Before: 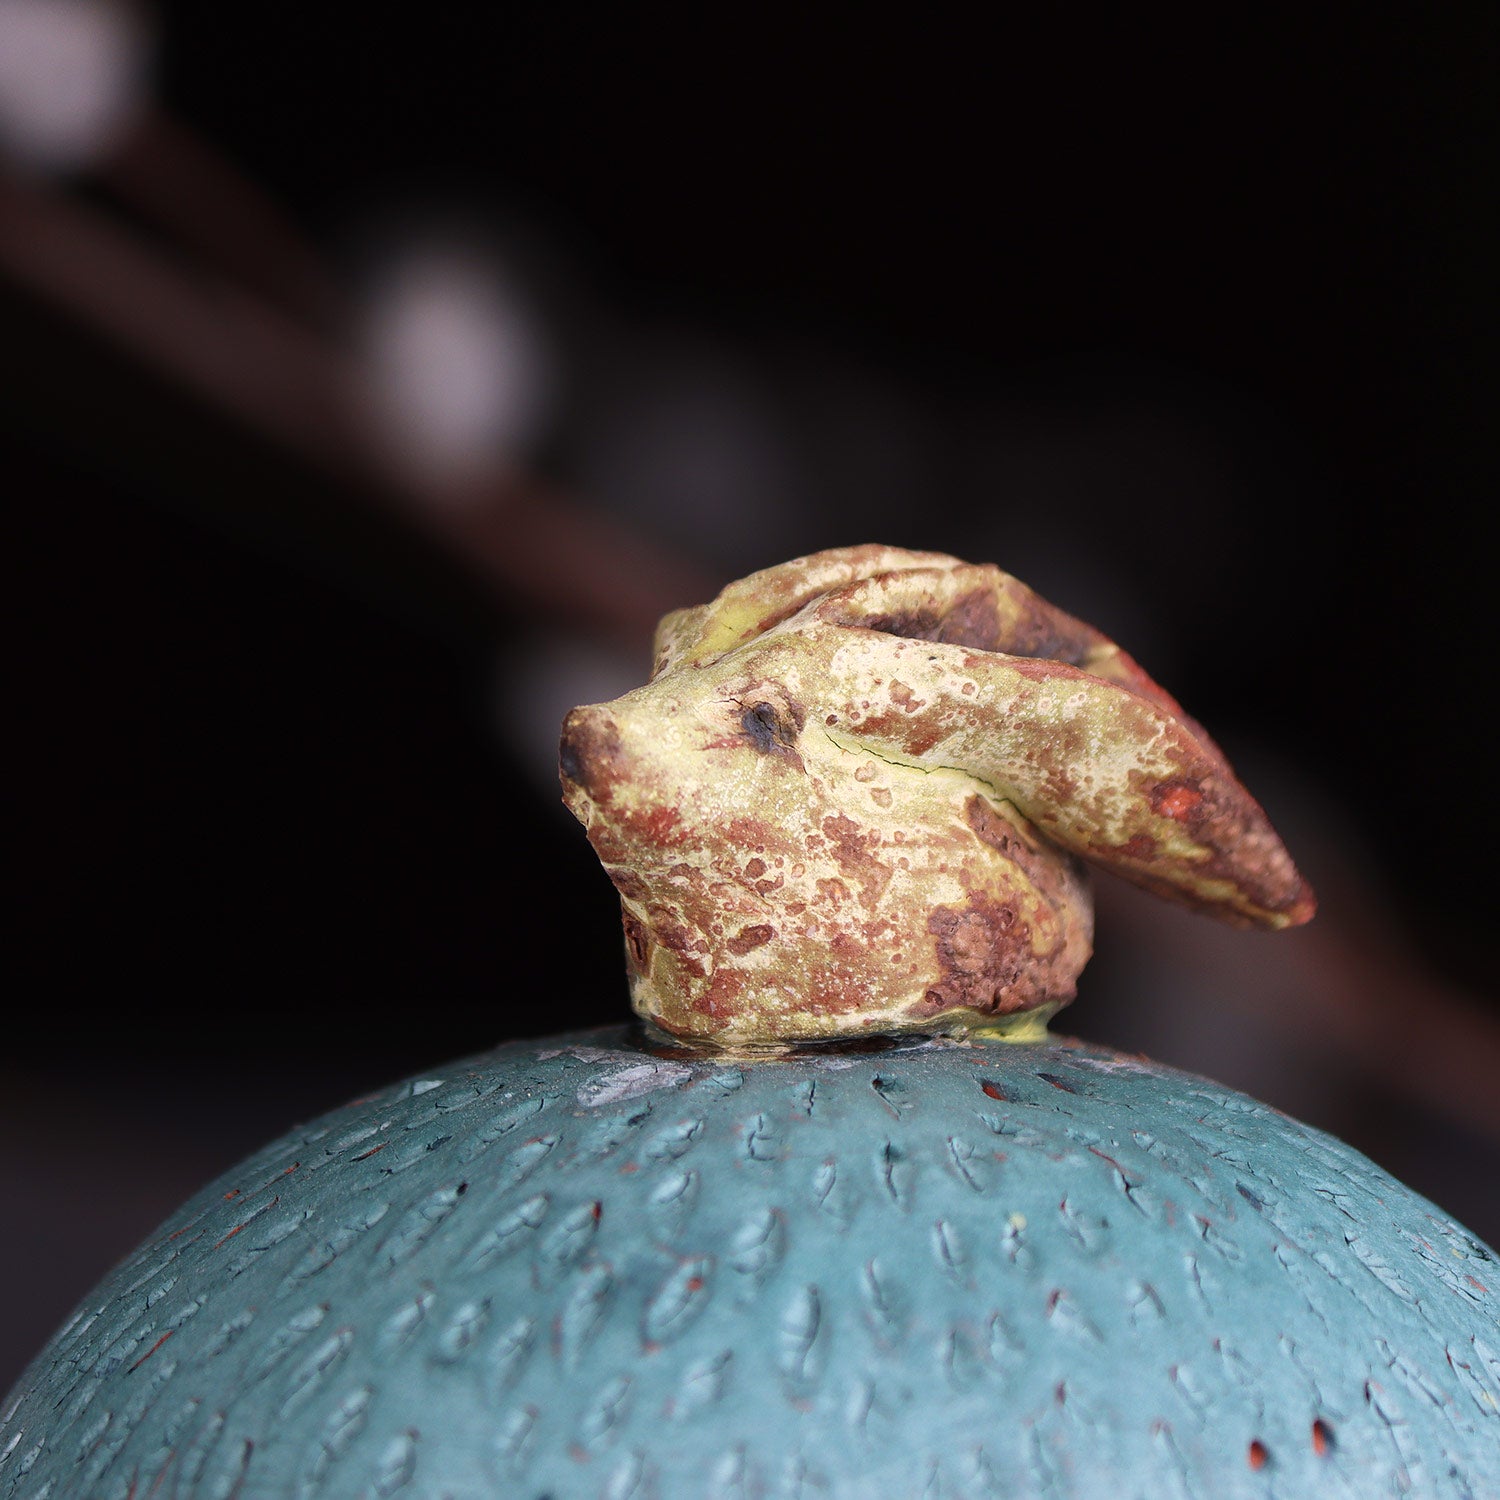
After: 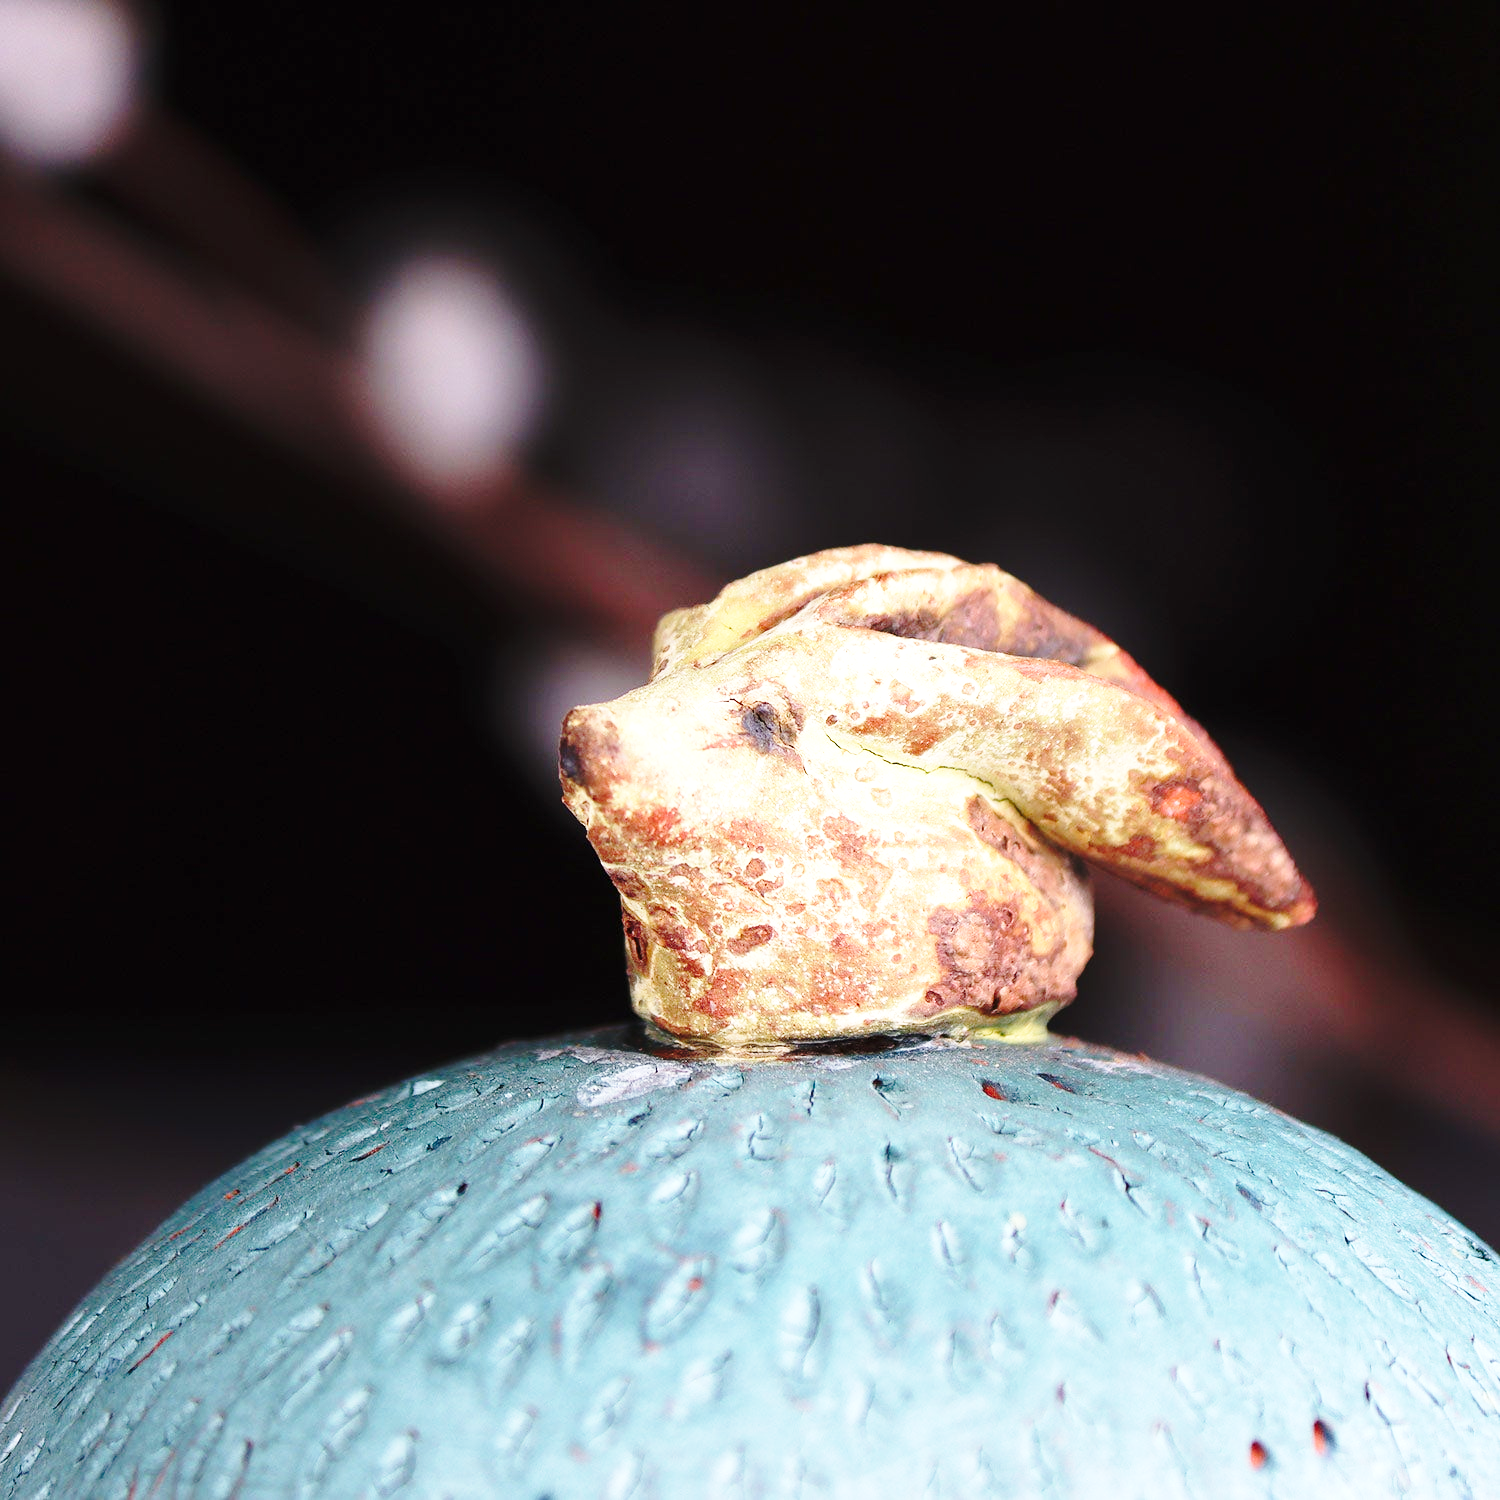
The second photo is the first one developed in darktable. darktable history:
exposure: exposure 0.451 EV, compensate highlight preservation false
color balance rgb: global offset › hue 169.49°, perceptual saturation grading › global saturation 0.409%, saturation formula JzAzBz (2021)
base curve: curves: ch0 [(0, 0) (0.032, 0.037) (0.105, 0.228) (0.435, 0.76) (0.856, 0.983) (1, 1)], preserve colors none
